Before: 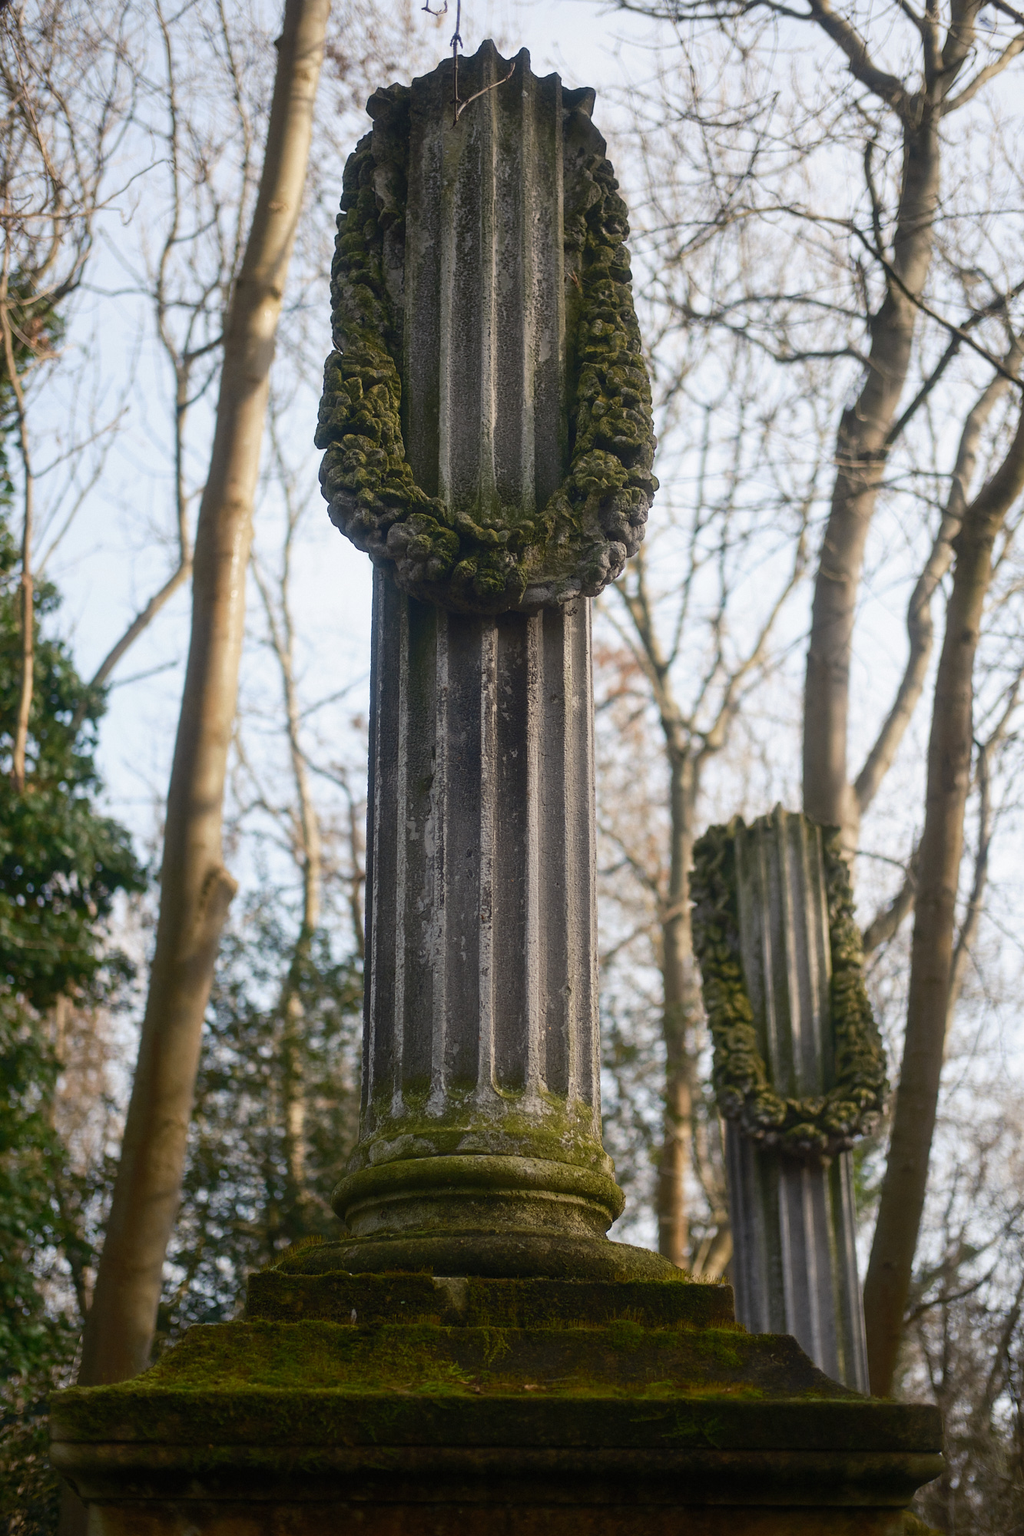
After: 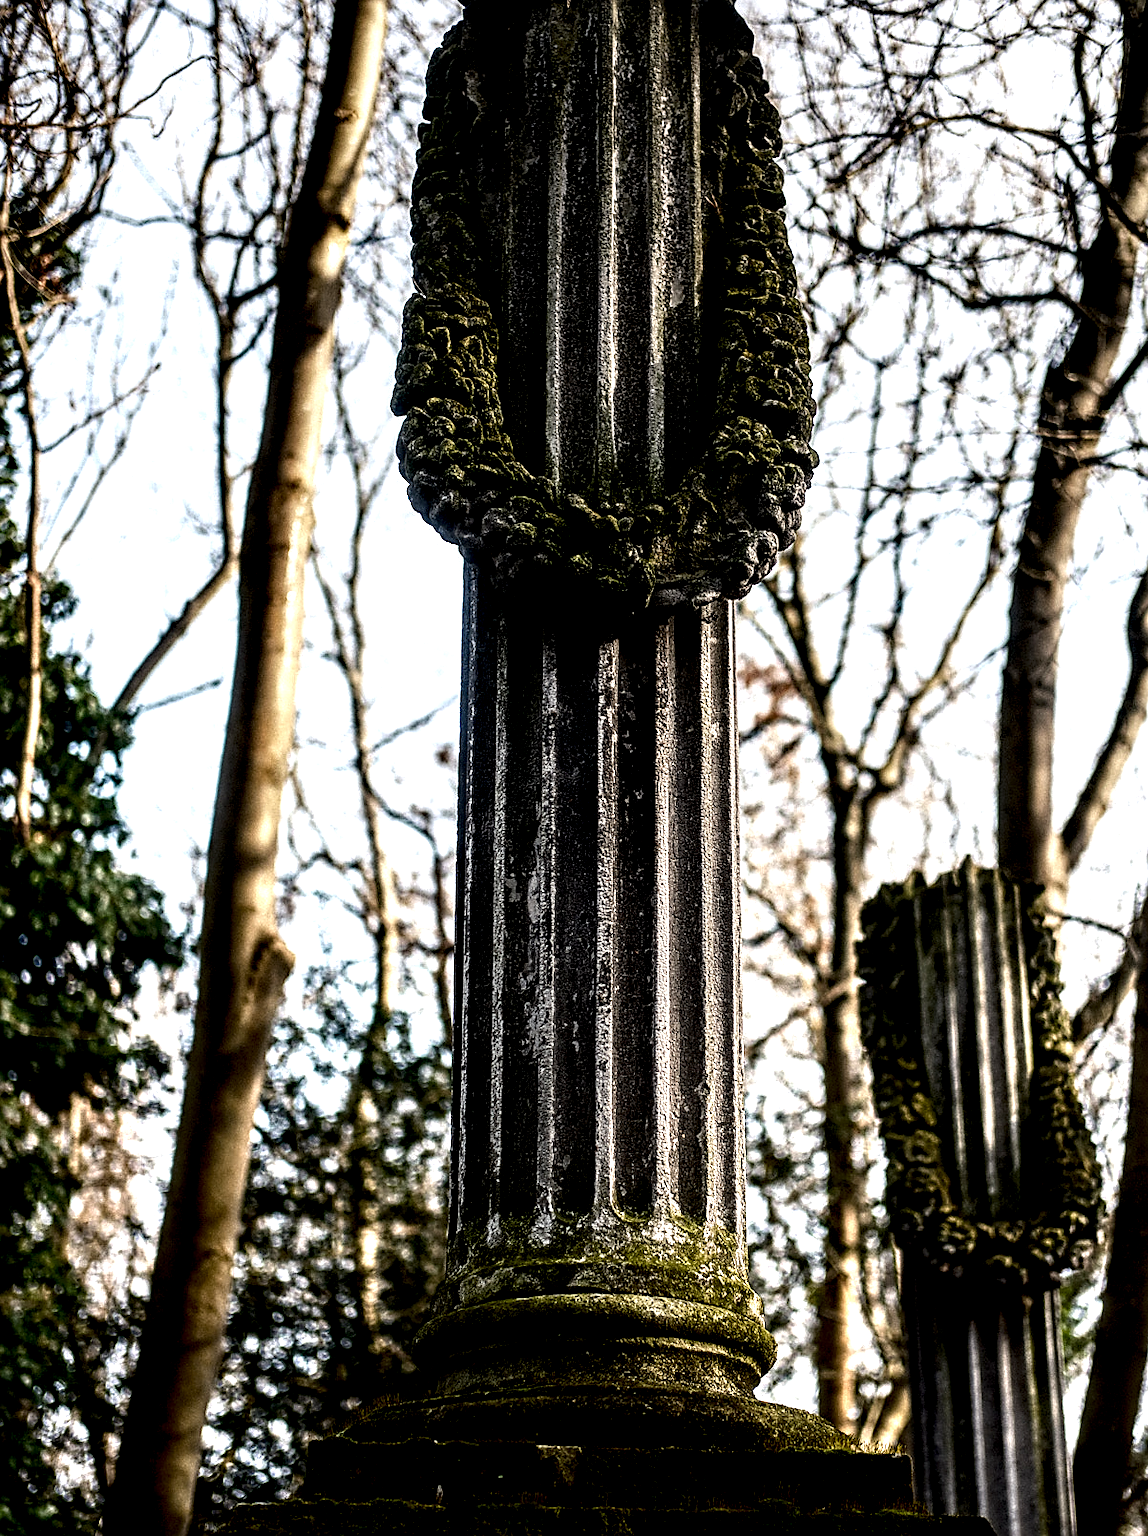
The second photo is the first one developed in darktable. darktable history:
local contrast: highlights 111%, shadows 44%, detail 293%
contrast brightness saturation: brightness -0.253, saturation 0.198
haze removal: compatibility mode true, adaptive false
crop: top 7.453%, right 9.721%, bottom 12.059%
tone curve: curves: ch0 [(0, 0) (0.004, 0.001) (0.133, 0.112) (0.325, 0.362) (0.832, 0.893) (1, 1)], color space Lab, independent channels, preserve colors none
sharpen: on, module defaults
exposure: exposure -0.208 EV, compensate highlight preservation false
